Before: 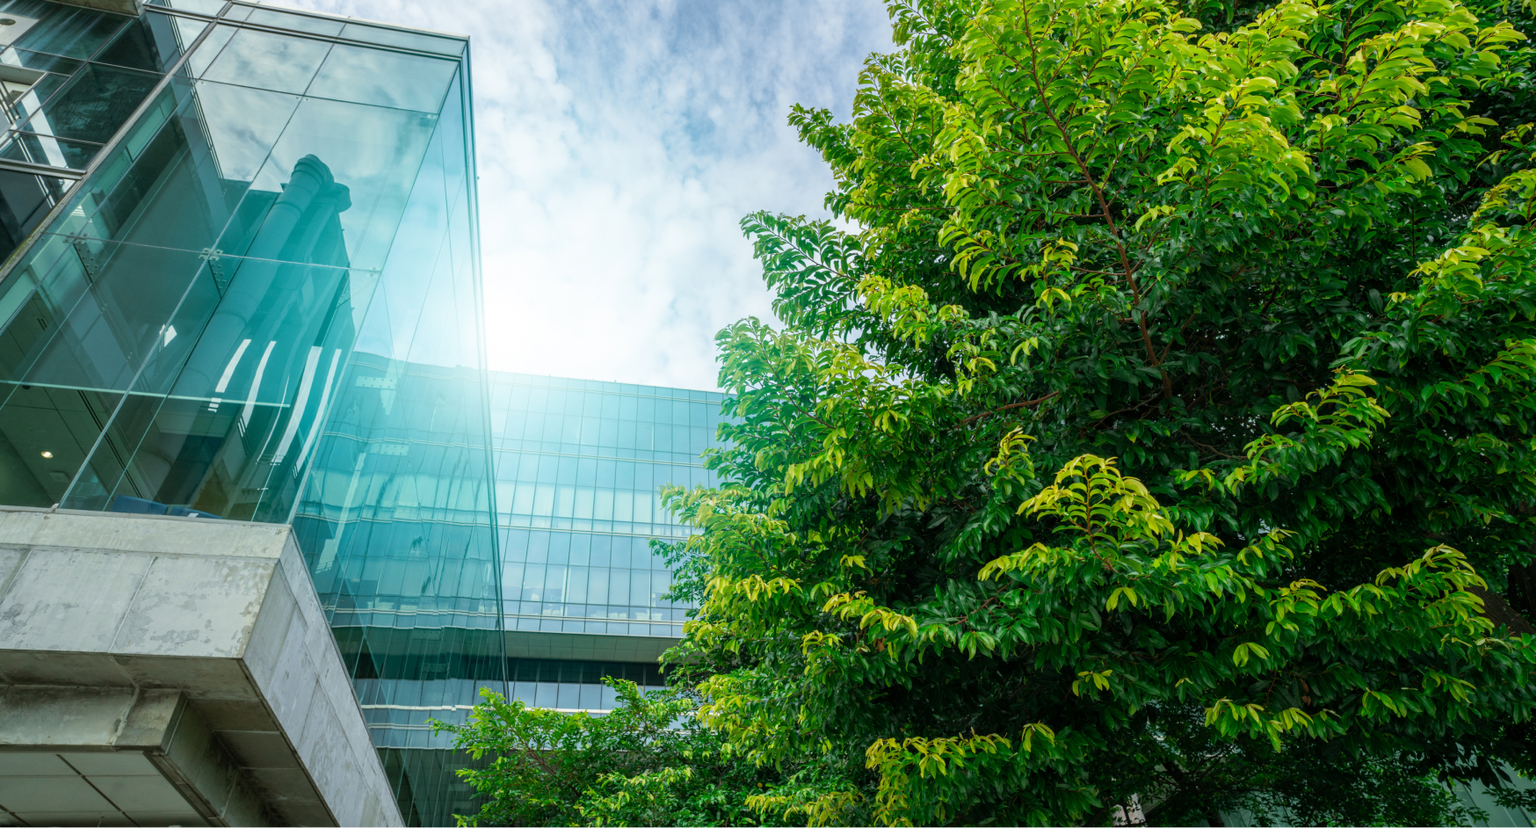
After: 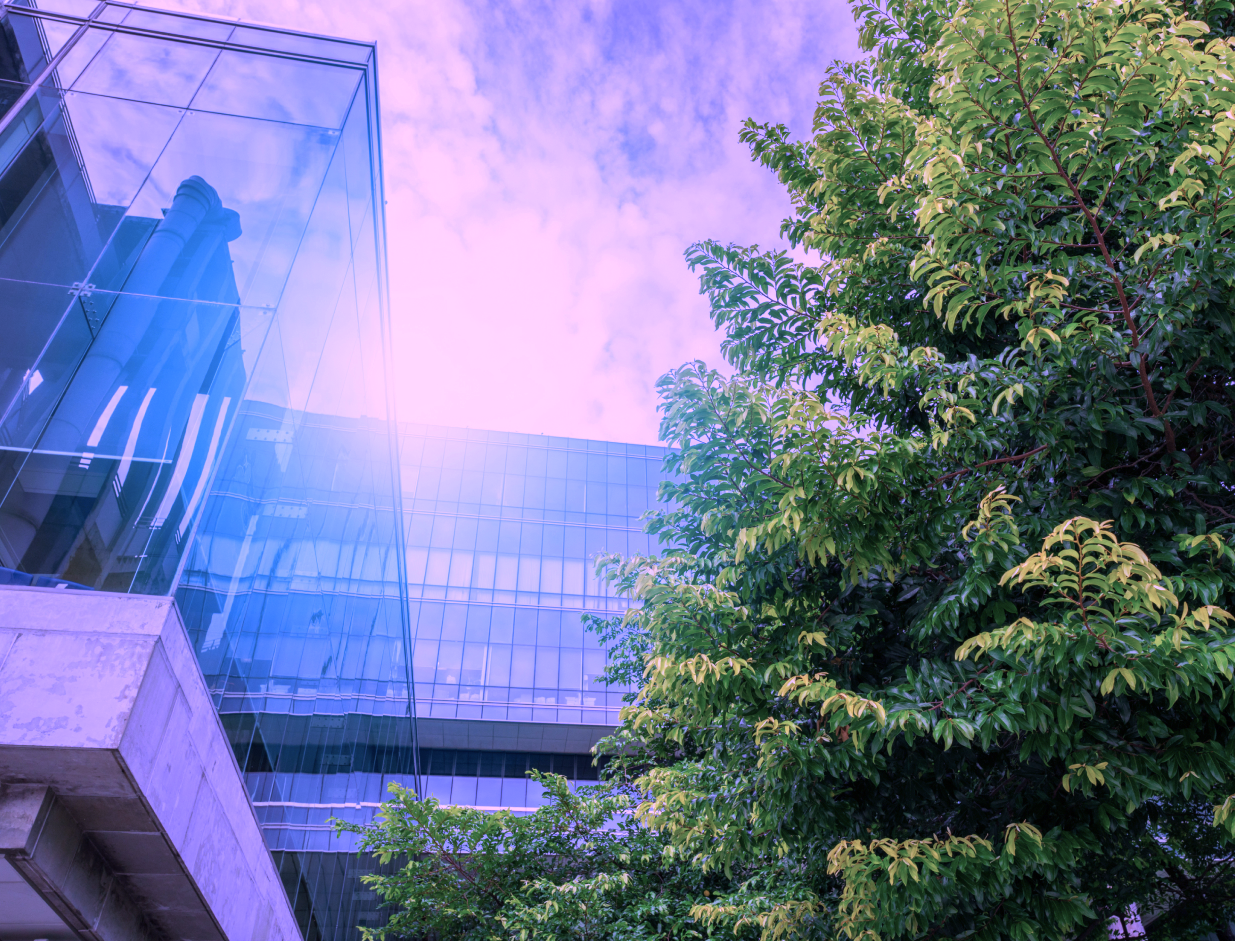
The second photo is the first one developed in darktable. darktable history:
color calibration: output R [1.003, 0.027, -0.041, 0], output G [-0.018, 1.043, -0.038, 0], output B [0.071, -0.086, 1.017, 0], illuminant custom, x 0.38, y 0.48, temperature 4468.97 K
crop and rotate: left 9.084%, right 20.236%
